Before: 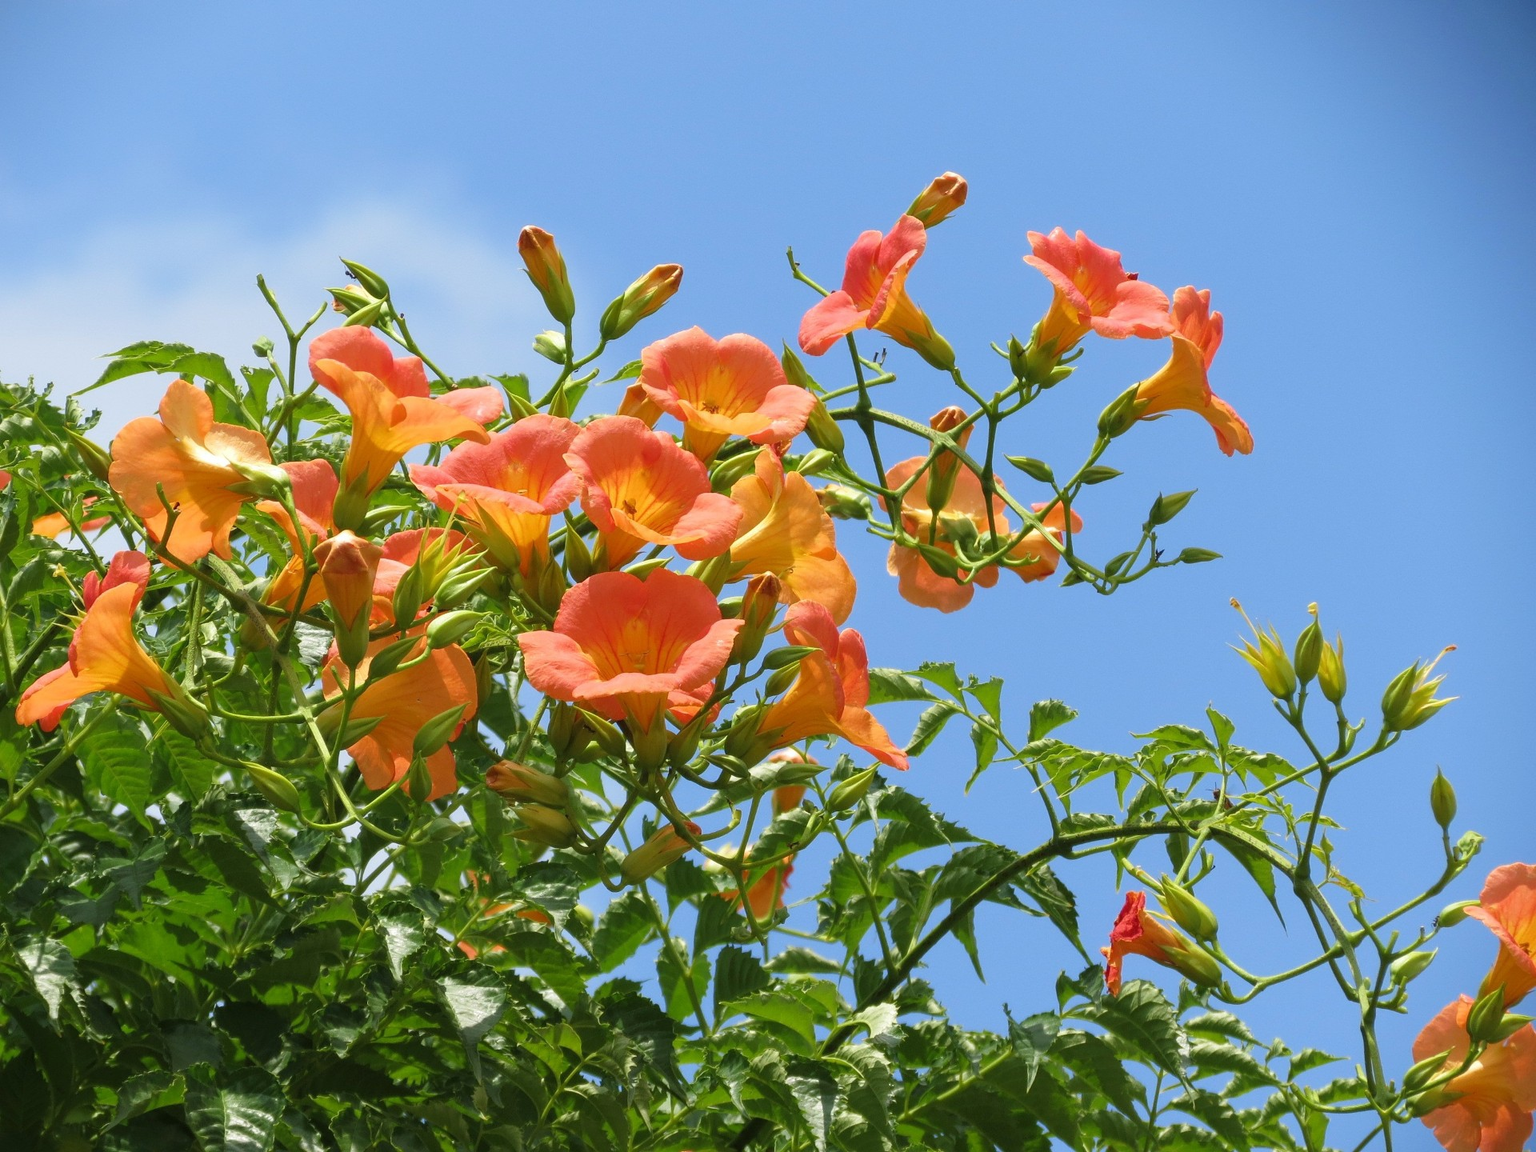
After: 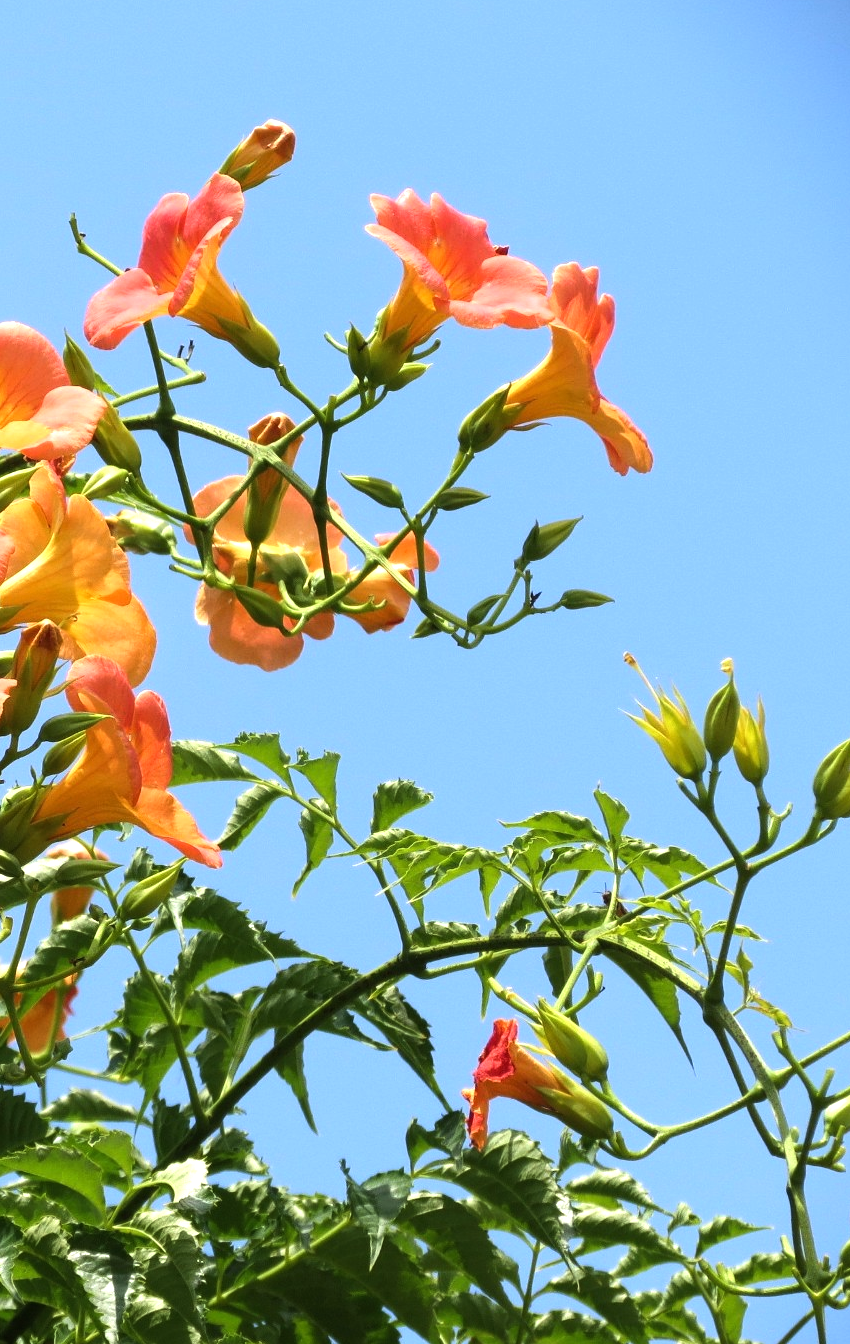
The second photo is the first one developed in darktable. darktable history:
crop: left 47.628%, top 6.643%, right 7.874%
tone equalizer: -8 EV -0.75 EV, -7 EV -0.7 EV, -6 EV -0.6 EV, -5 EV -0.4 EV, -3 EV 0.4 EV, -2 EV 0.6 EV, -1 EV 0.7 EV, +0 EV 0.75 EV, edges refinement/feathering 500, mask exposure compensation -1.57 EV, preserve details no
